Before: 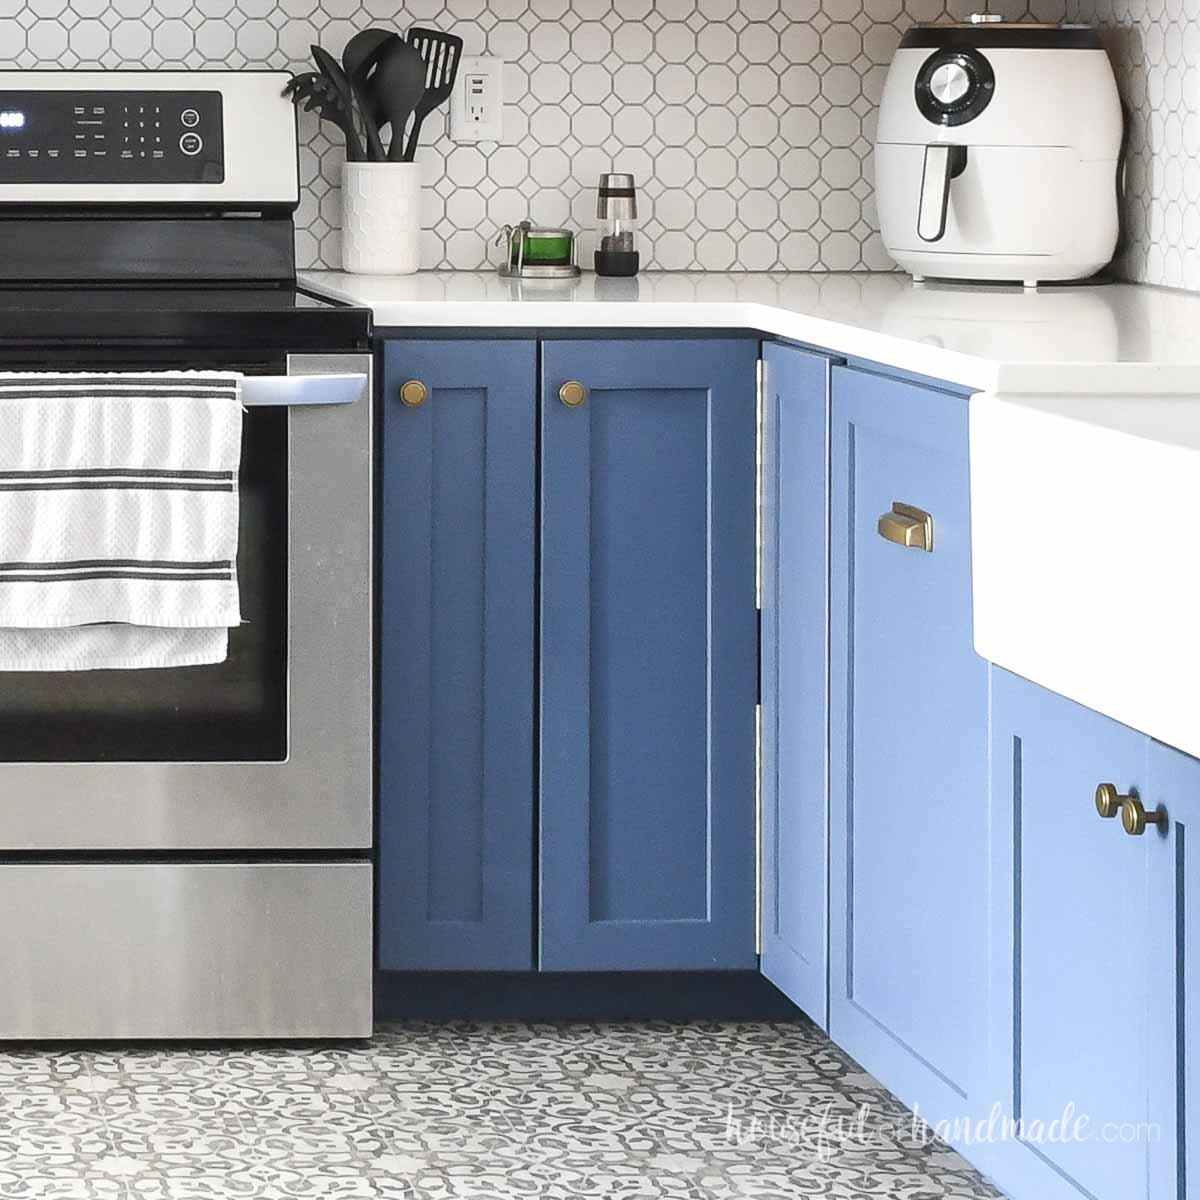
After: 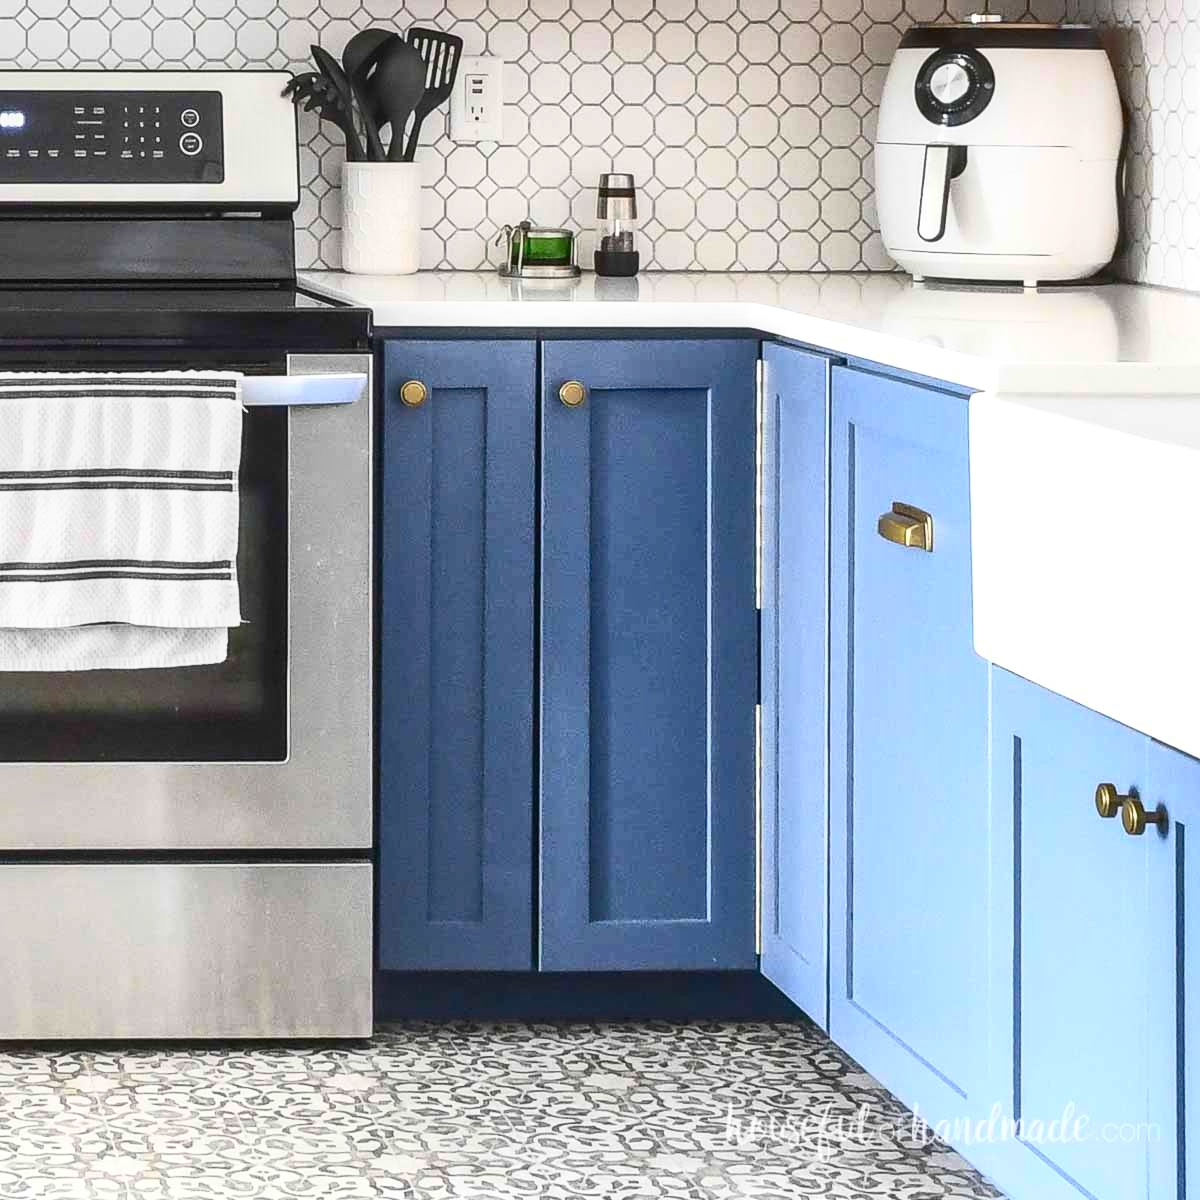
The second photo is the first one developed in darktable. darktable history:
shadows and highlights: on, module defaults
contrast brightness saturation: contrast 0.403, brightness 0.105, saturation 0.212
local contrast: on, module defaults
